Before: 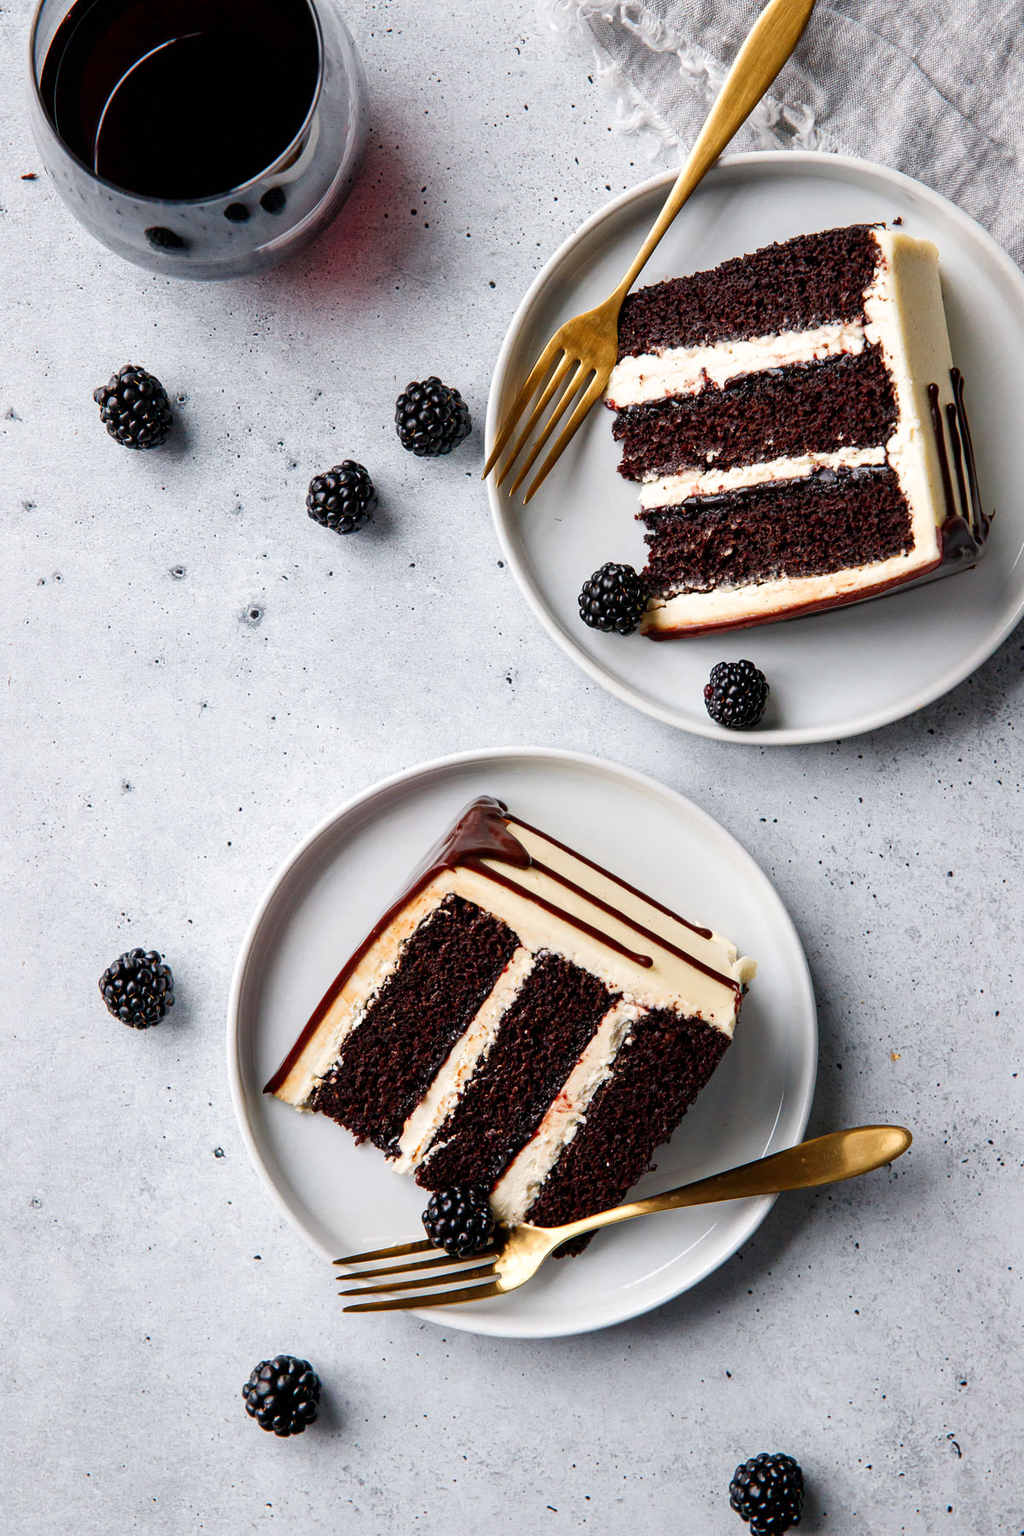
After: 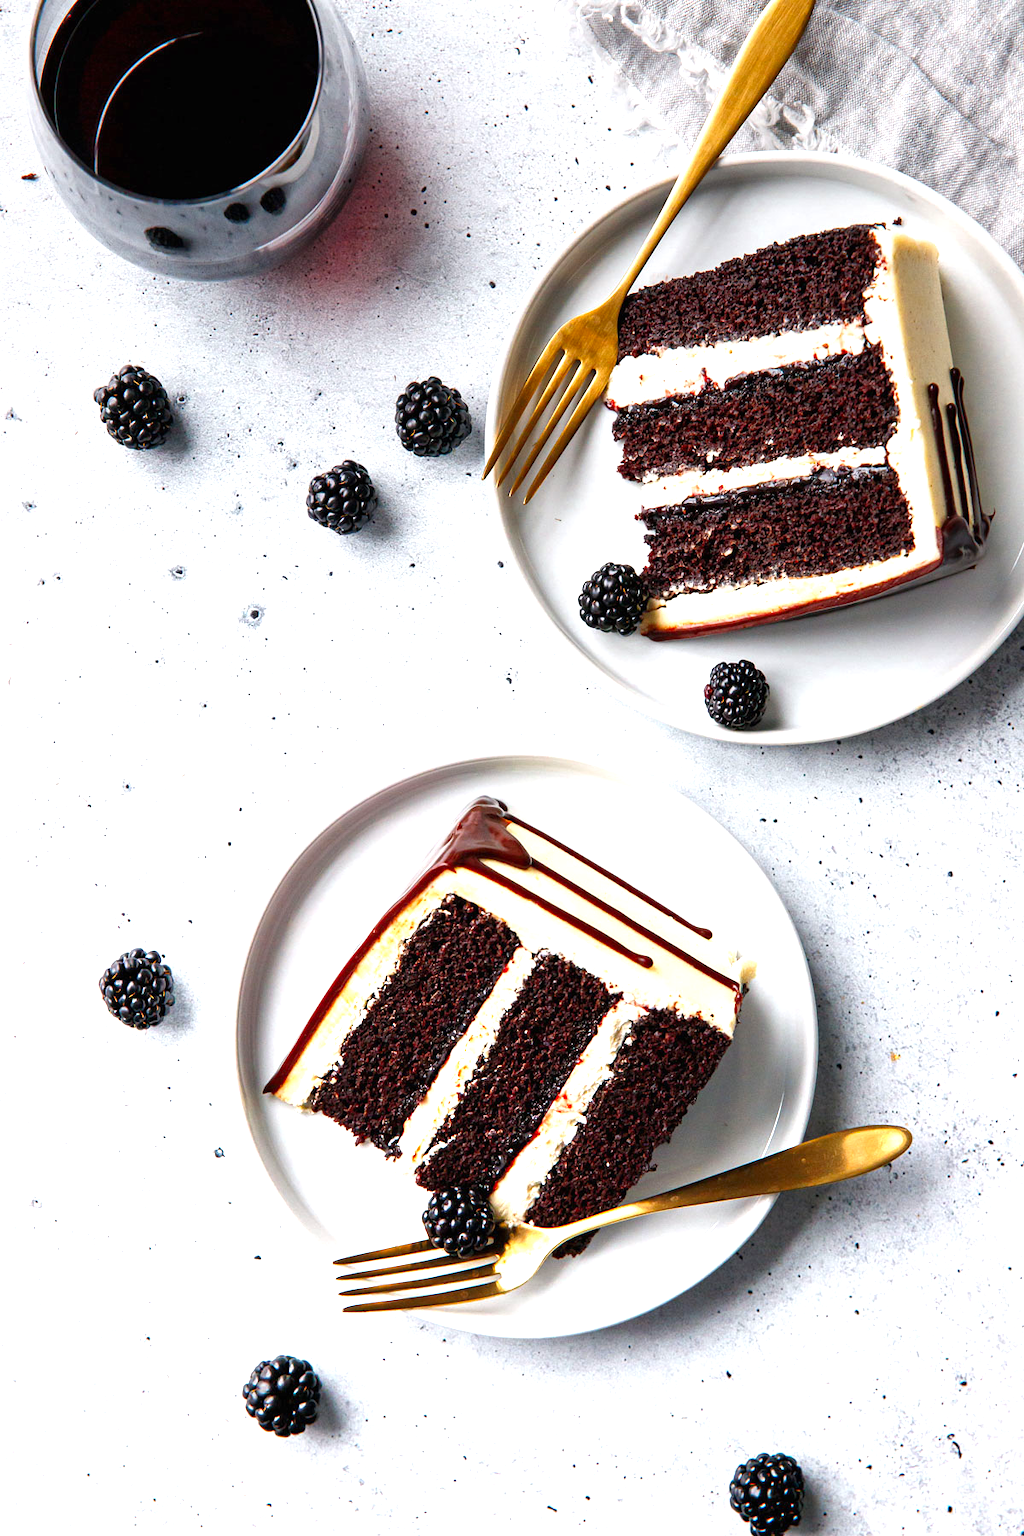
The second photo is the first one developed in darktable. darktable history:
graduated density: on, module defaults
exposure: black level correction 0, exposure 1.2 EV, compensate highlight preservation false
vibrance: vibrance 50%
